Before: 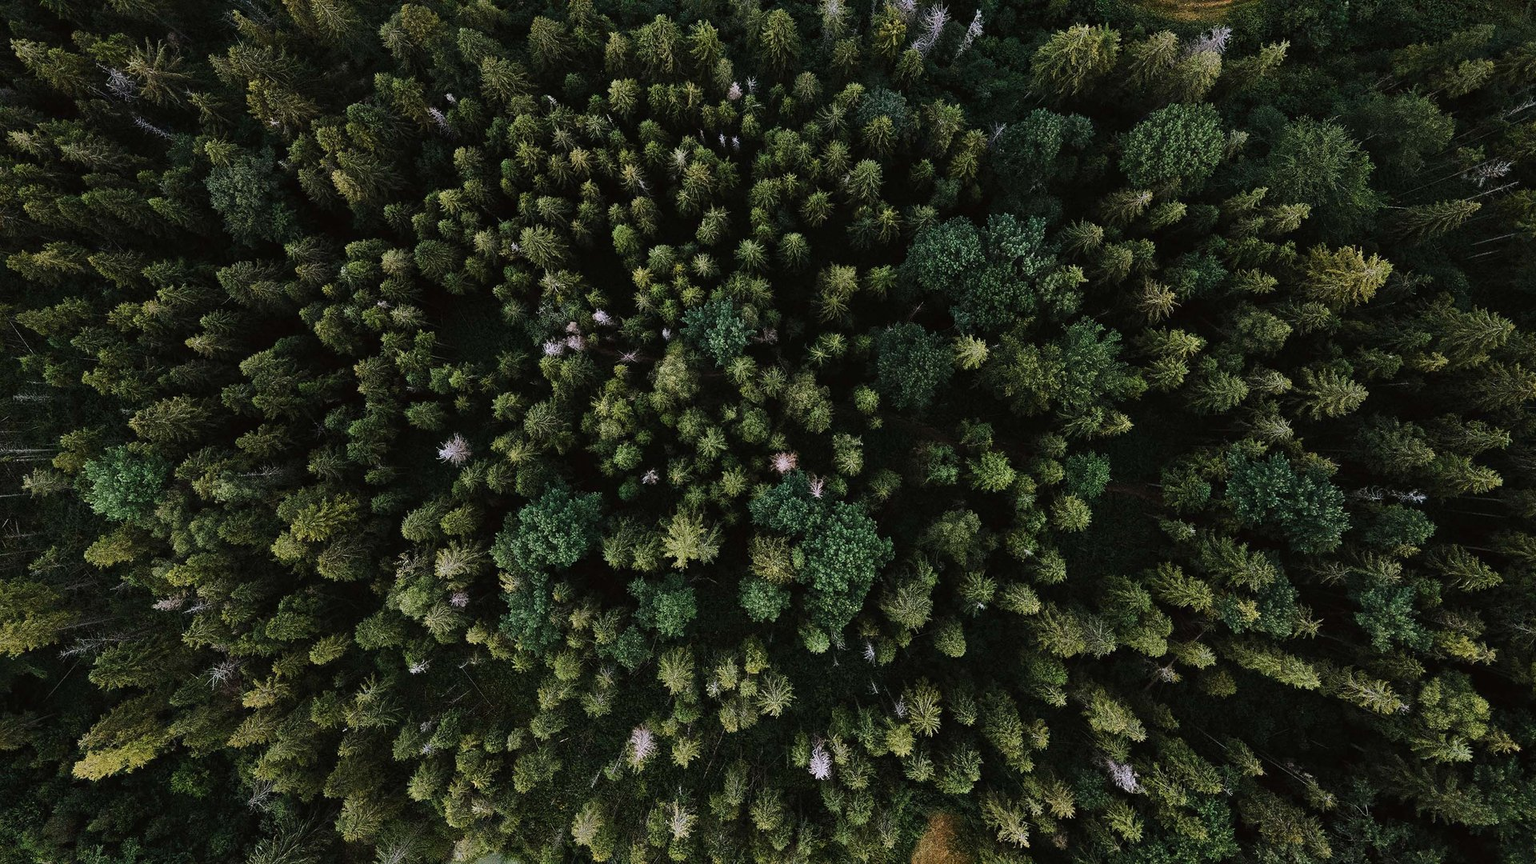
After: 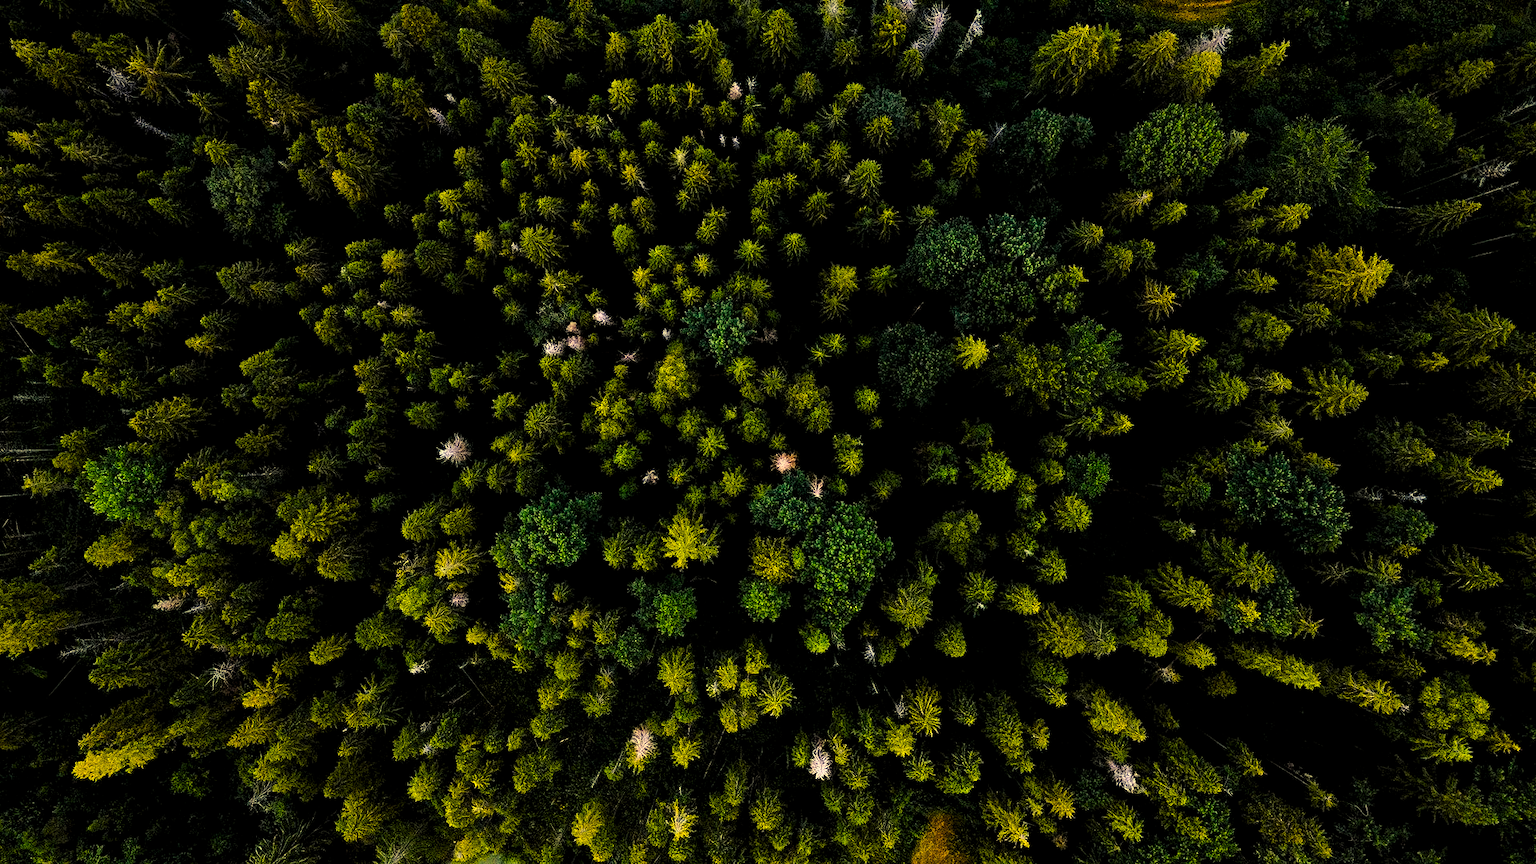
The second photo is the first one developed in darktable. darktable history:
levels: levels [0.062, 0.494, 0.925]
color balance rgb: highlights gain › chroma 7.986%, highlights gain › hue 84.26°, perceptual saturation grading › global saturation 99.17%, global vibrance 24.987%, contrast 20.556%
